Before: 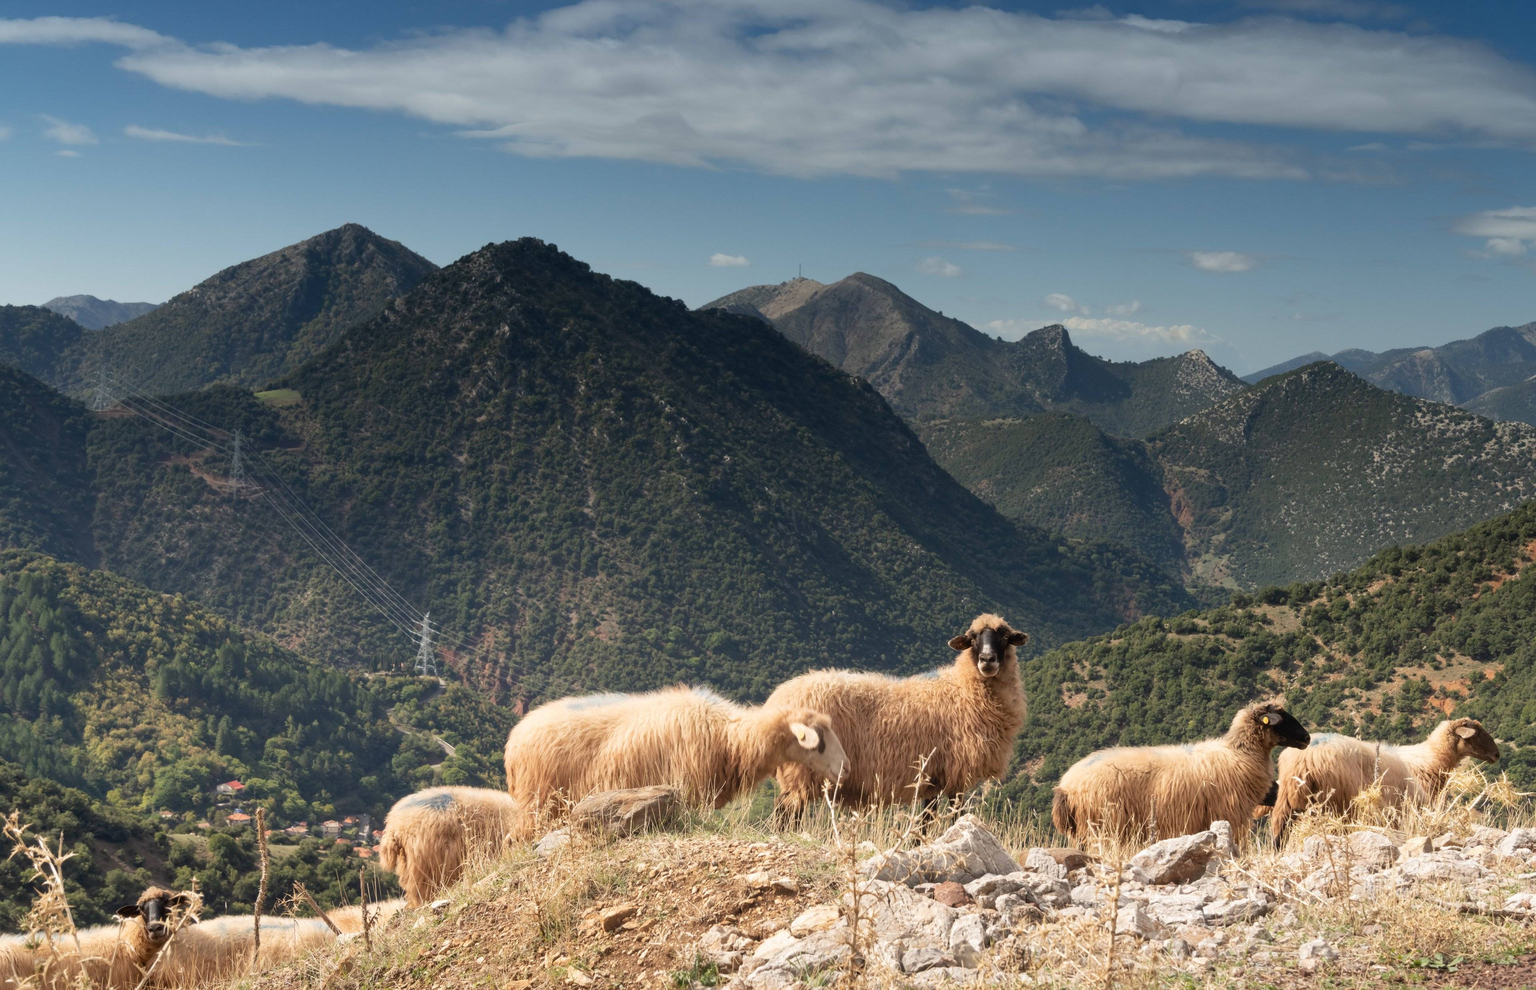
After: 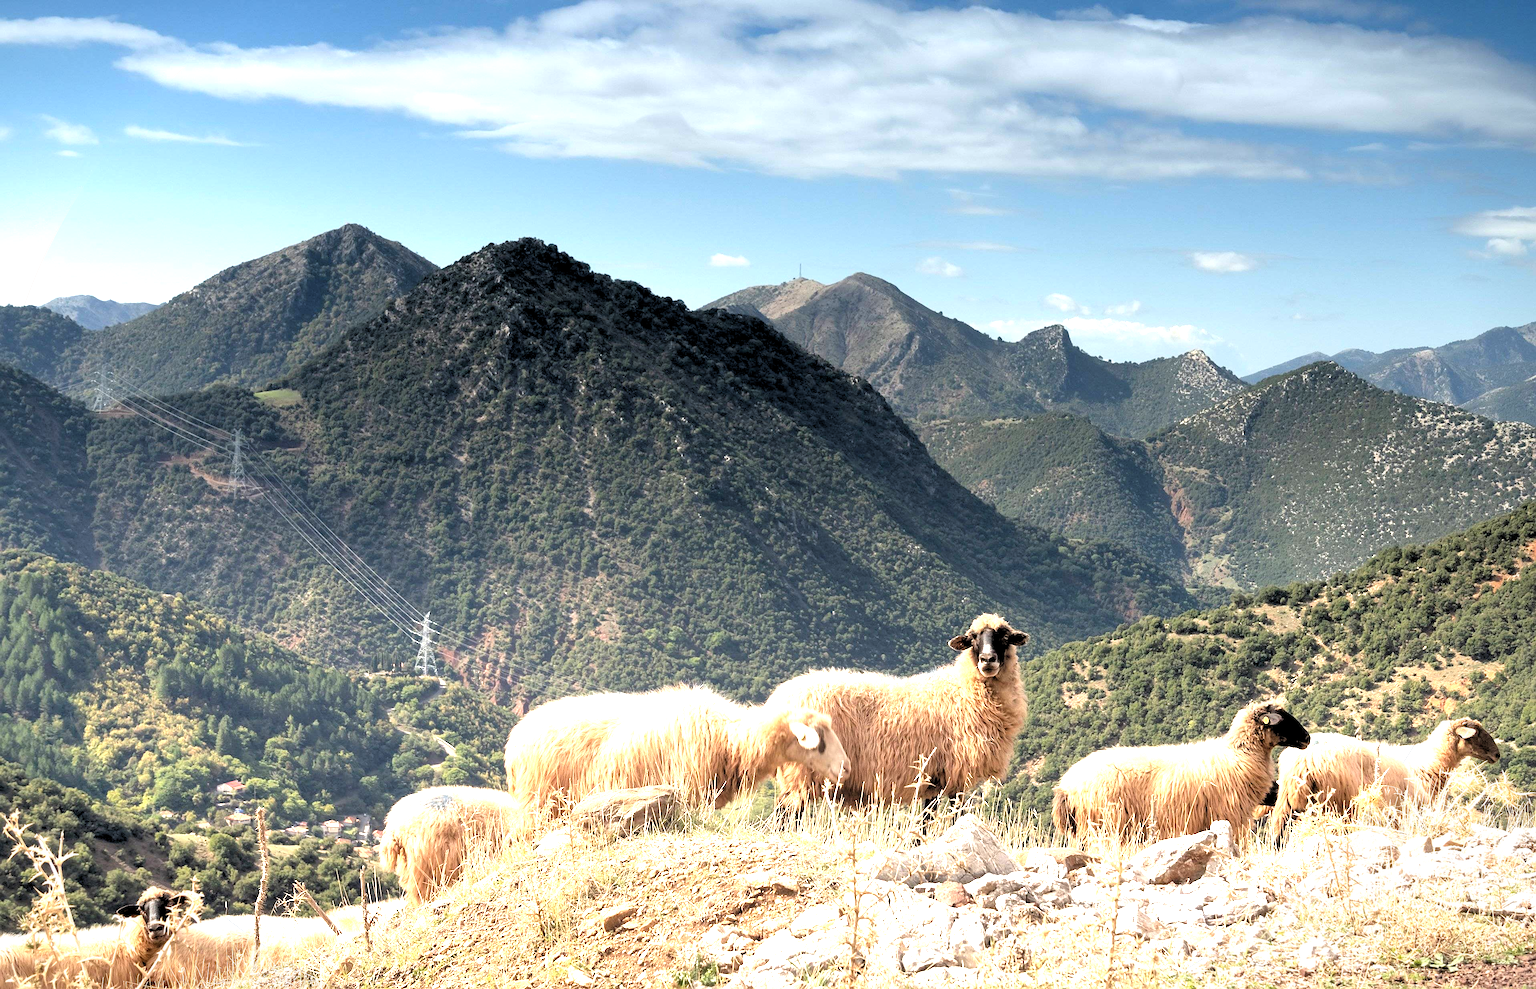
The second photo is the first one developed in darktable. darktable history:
exposure: black level correction 0, exposure 1.3 EV, compensate exposure bias true, compensate highlight preservation false
sharpen: on, module defaults
vignetting: fall-off start 97.23%, saturation -0.024, center (-0.033, -0.042), width/height ratio 1.179, unbound false
rgb levels: levels [[0.029, 0.461, 0.922], [0, 0.5, 1], [0, 0.5, 1]]
